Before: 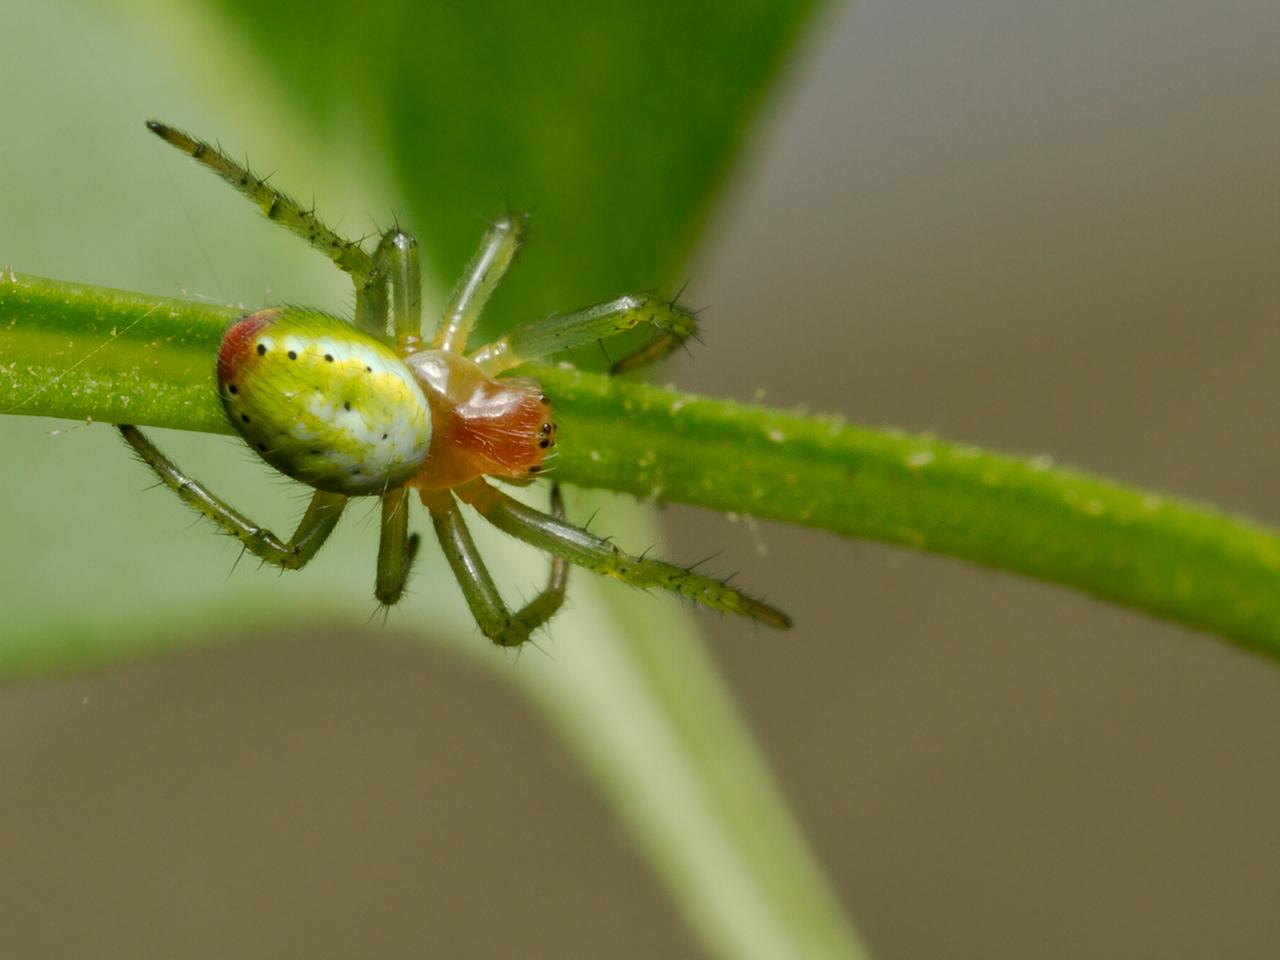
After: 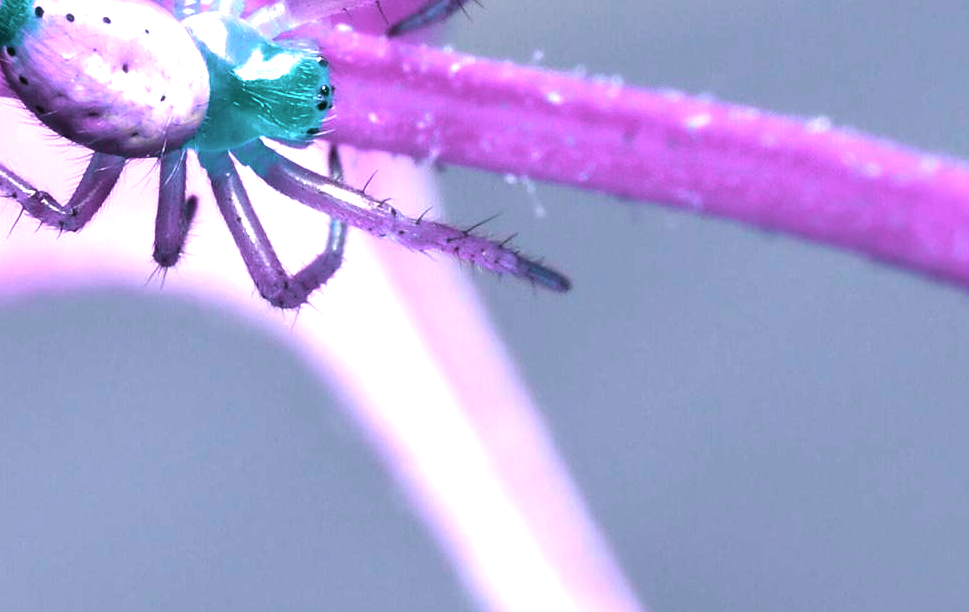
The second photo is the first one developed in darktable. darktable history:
crop and rotate: left 17.352%, top 35.282%, right 6.931%, bottom 0.896%
exposure: exposure 0.951 EV, compensate highlight preservation false
color balance rgb: shadows lift › chroma 2.048%, shadows lift › hue 214.69°, power › chroma 0.262%, power › hue 63.07°, global offset › luminance 0.493%, linear chroma grading › global chroma 10.024%, perceptual saturation grading › global saturation 50.34%, hue shift 179.92°, perceptual brilliance grading › global brilliance -4.646%, perceptual brilliance grading › highlights 24.599%, perceptual brilliance grading › mid-tones 7.25%, perceptual brilliance grading › shadows -4.571%, global vibrance 49.543%, contrast 0.715%
color calibration: illuminant as shot in camera, x 0.358, y 0.373, temperature 4628.91 K
contrast brightness saturation: saturation -0.047
sharpen: radius 1.443, amount 0.411, threshold 1.614
color zones: curves: ch0 [(0, 0.6) (0.129, 0.585) (0.193, 0.596) (0.429, 0.5) (0.571, 0.5) (0.714, 0.5) (0.857, 0.5) (1, 0.6)]; ch1 [(0, 0.453) (0.112, 0.245) (0.213, 0.252) (0.429, 0.233) (0.571, 0.231) (0.683, 0.242) (0.857, 0.296) (1, 0.453)]
